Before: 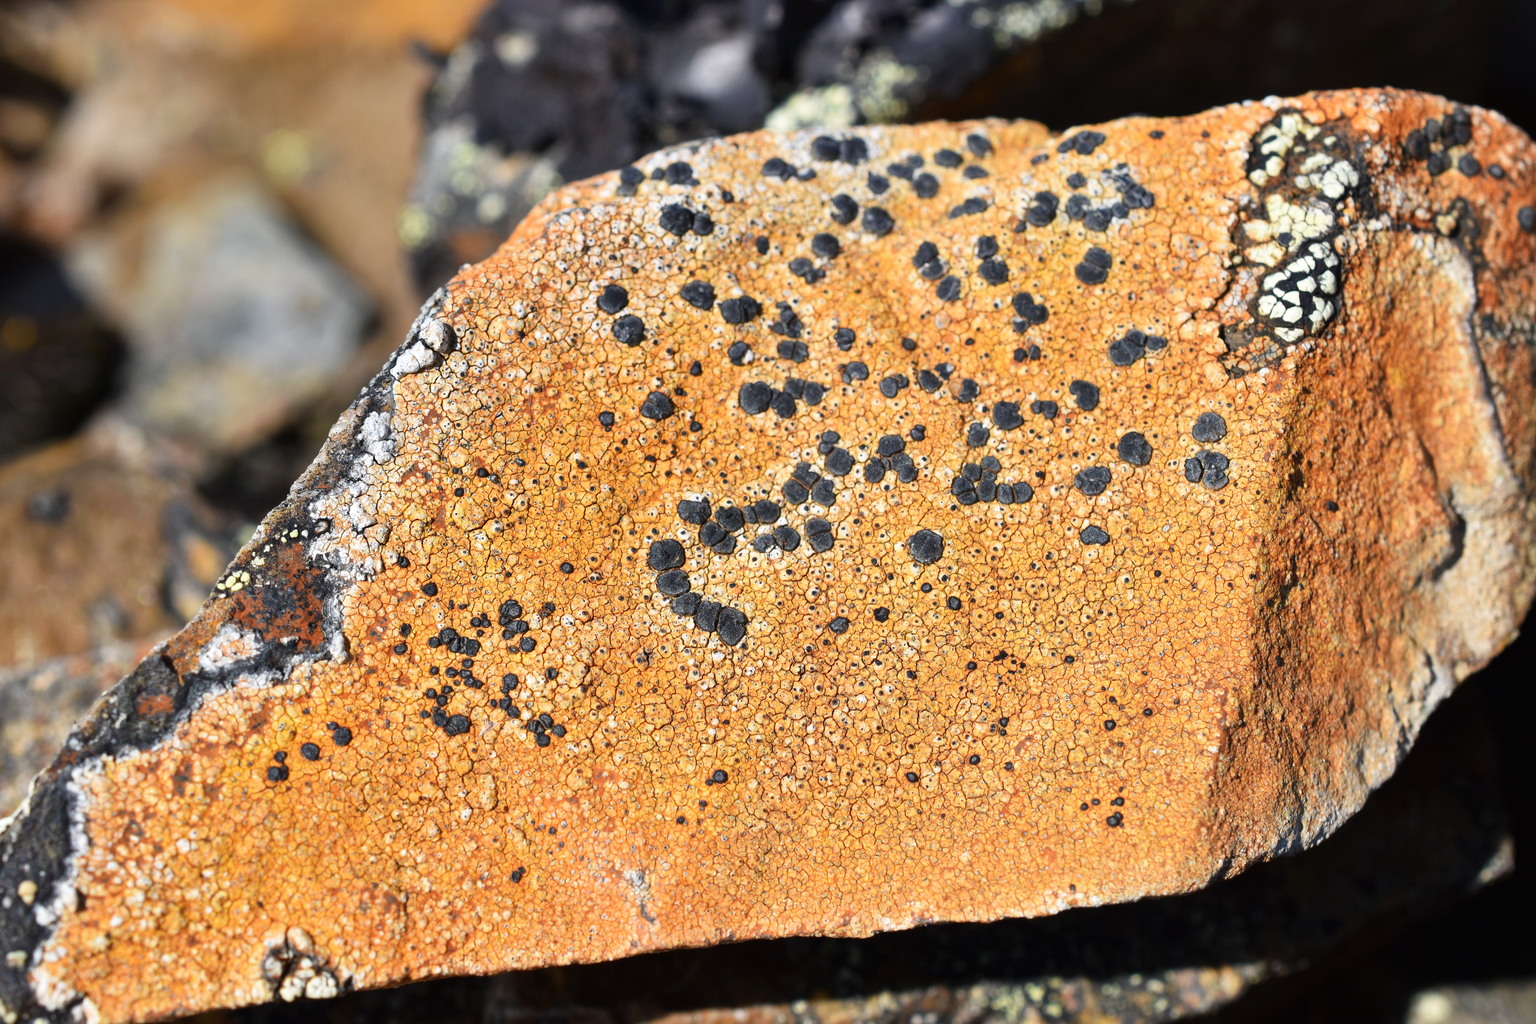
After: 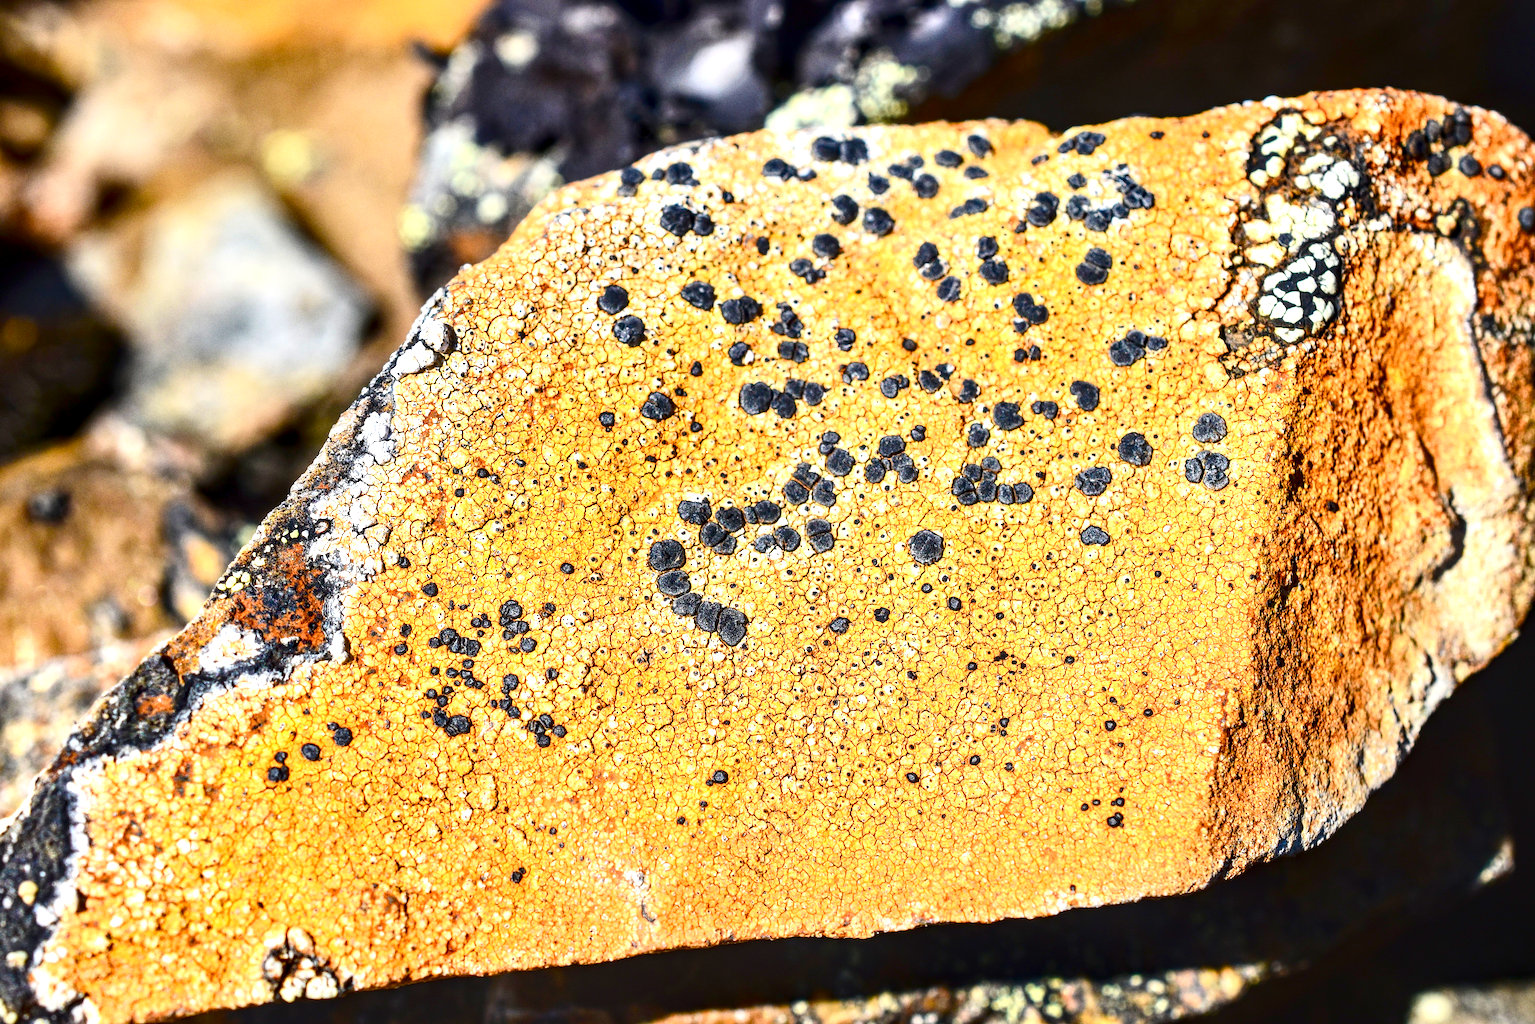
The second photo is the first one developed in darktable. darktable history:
sharpen: amount 0.2
exposure: exposure 0.258 EV, compensate highlight preservation false
grain: coarseness 0.09 ISO
local contrast: highlights 20%, detail 150%
contrast brightness saturation: contrast 0.28
white balance: emerald 1
color balance rgb: linear chroma grading › shadows -2.2%, linear chroma grading › highlights -15%, linear chroma grading › global chroma -10%, linear chroma grading › mid-tones -10%, perceptual saturation grading › global saturation 45%, perceptual saturation grading › highlights -50%, perceptual saturation grading › shadows 30%, perceptual brilliance grading › global brilliance 18%, global vibrance 45%
